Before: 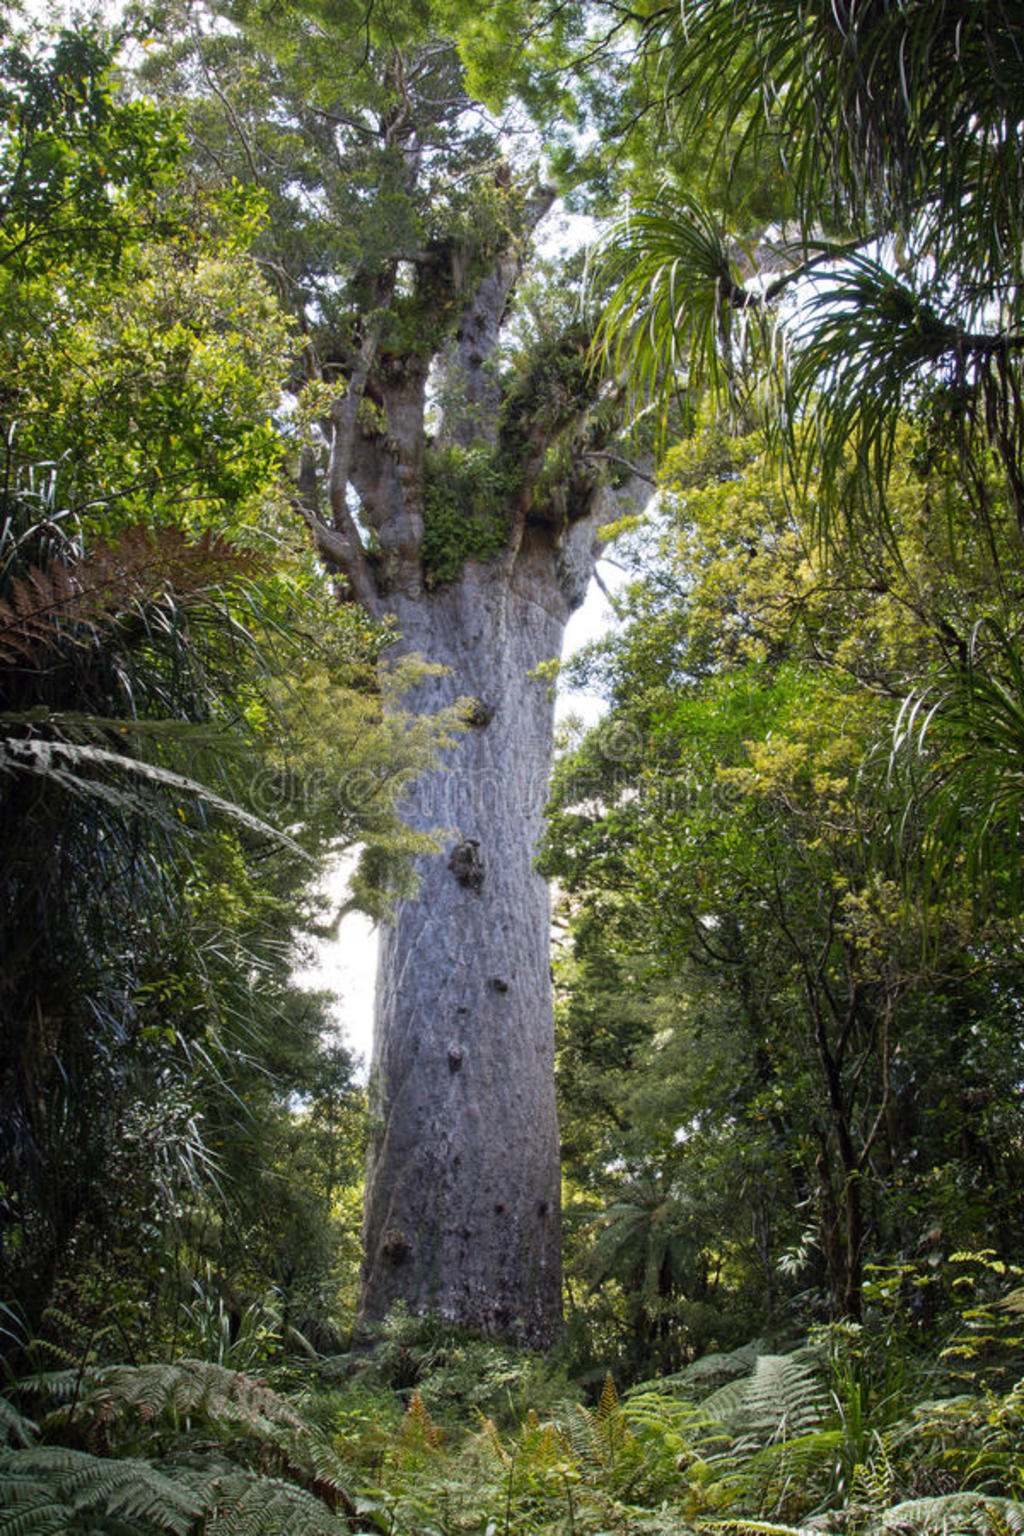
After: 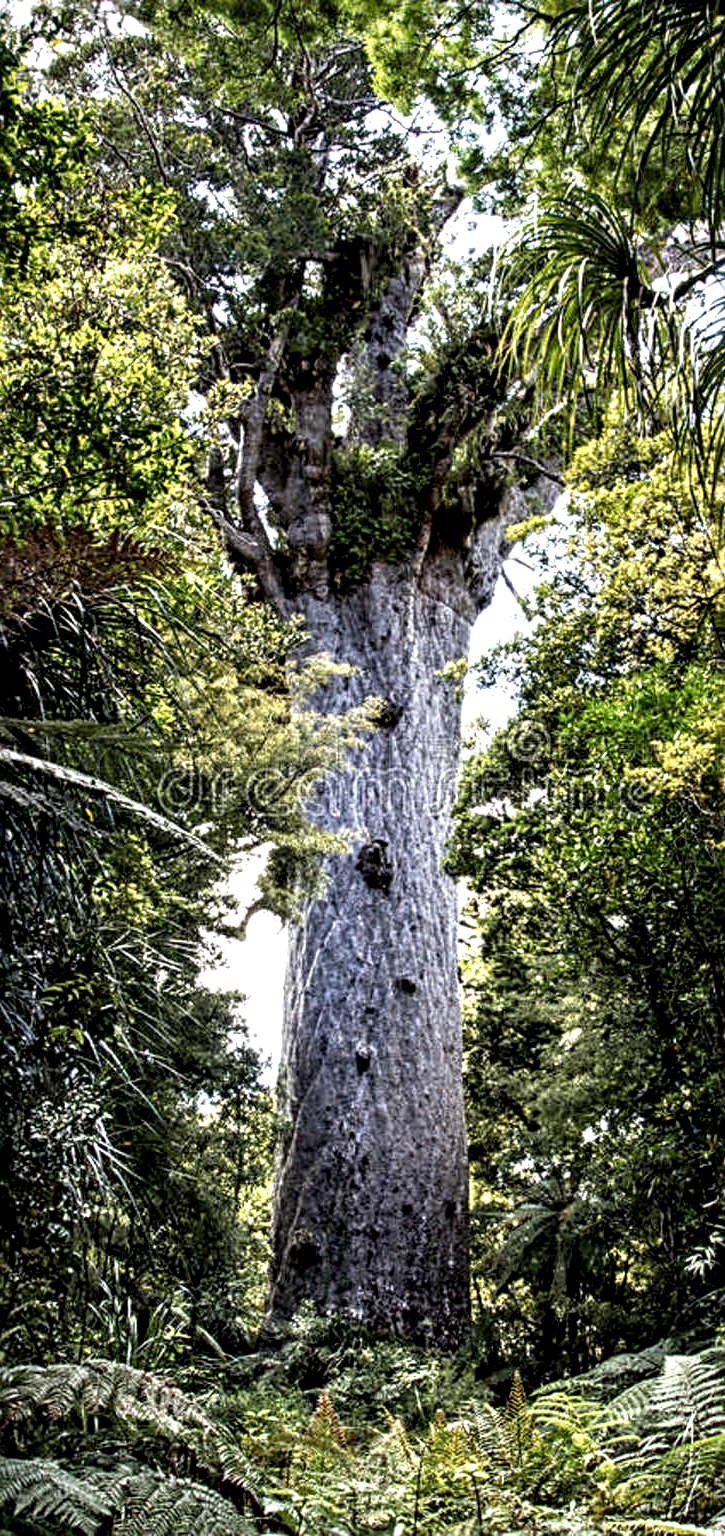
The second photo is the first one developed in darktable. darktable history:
exposure: black level correction 0, compensate exposure bias true, compensate highlight preservation false
crop and rotate: left 9.049%, right 20.083%
sharpen: radius 3.993
local contrast: shadows 164%, detail 224%
